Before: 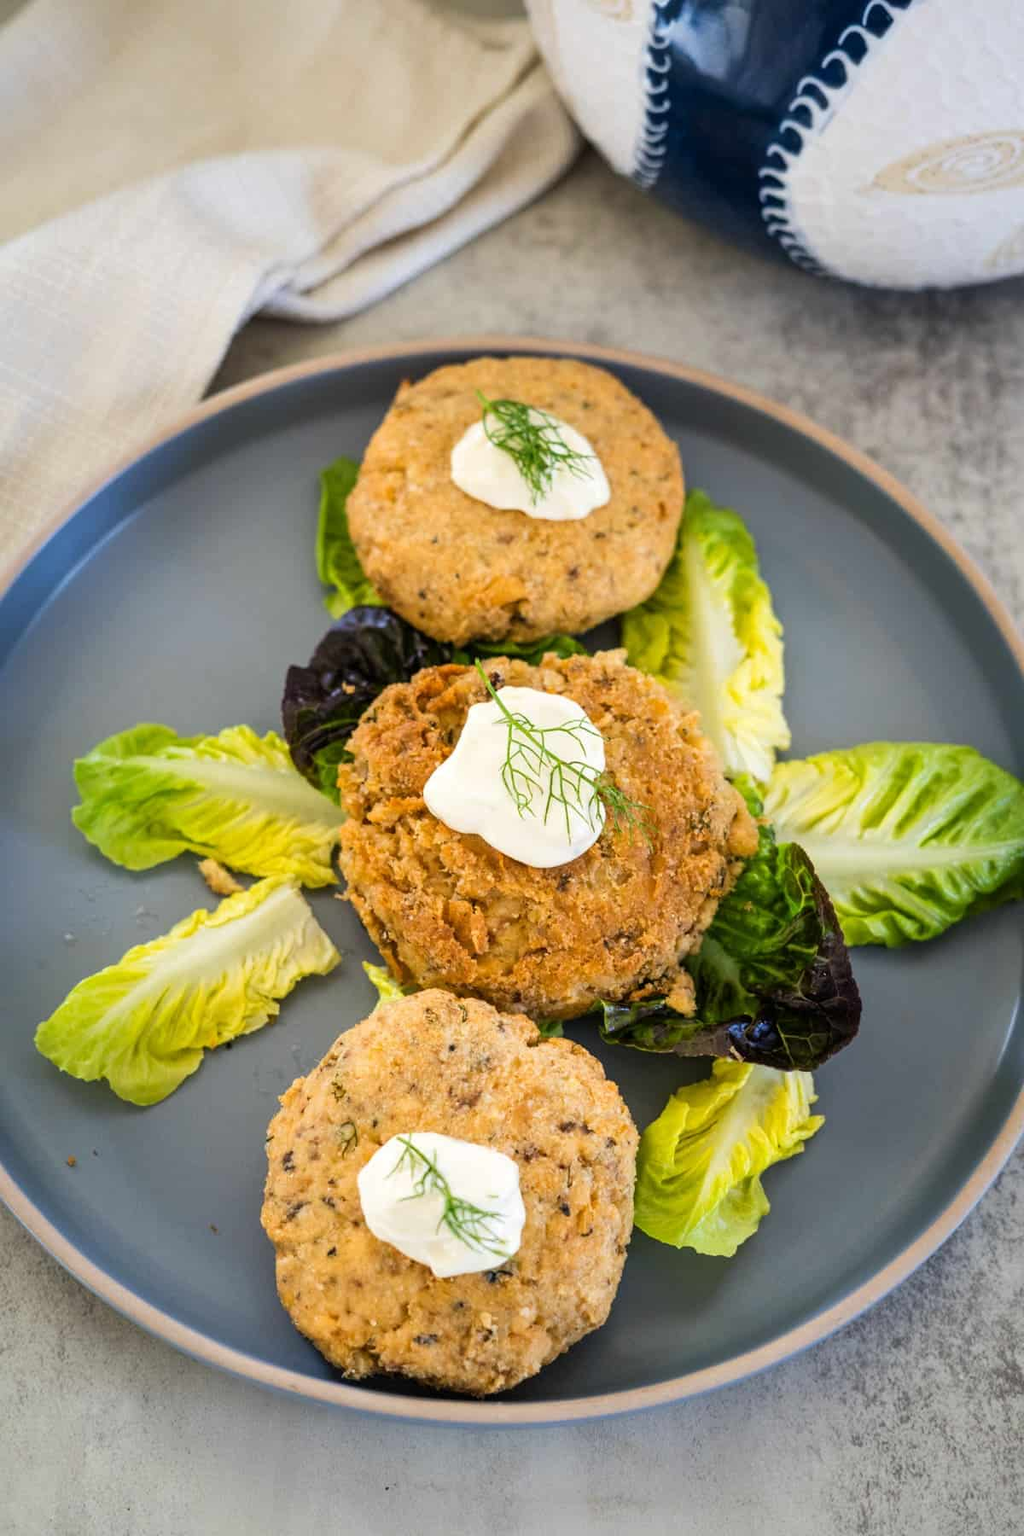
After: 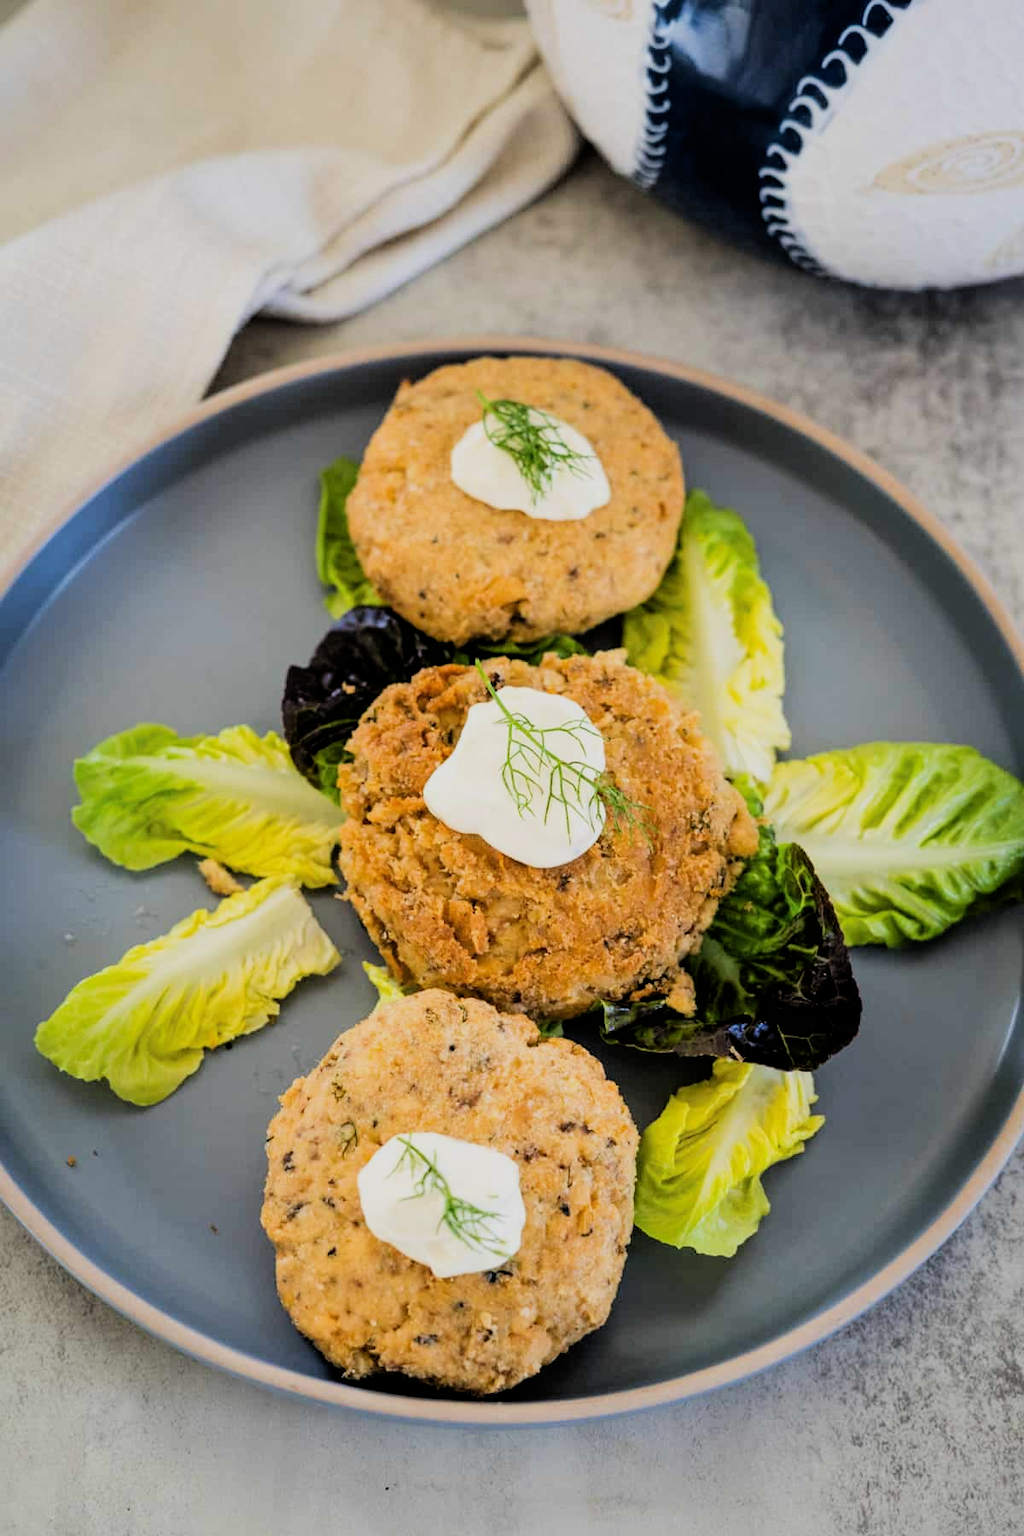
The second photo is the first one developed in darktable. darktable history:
filmic rgb: black relative exposure -5.1 EV, white relative exposure 4 EV, hardness 2.9, contrast 1.189
